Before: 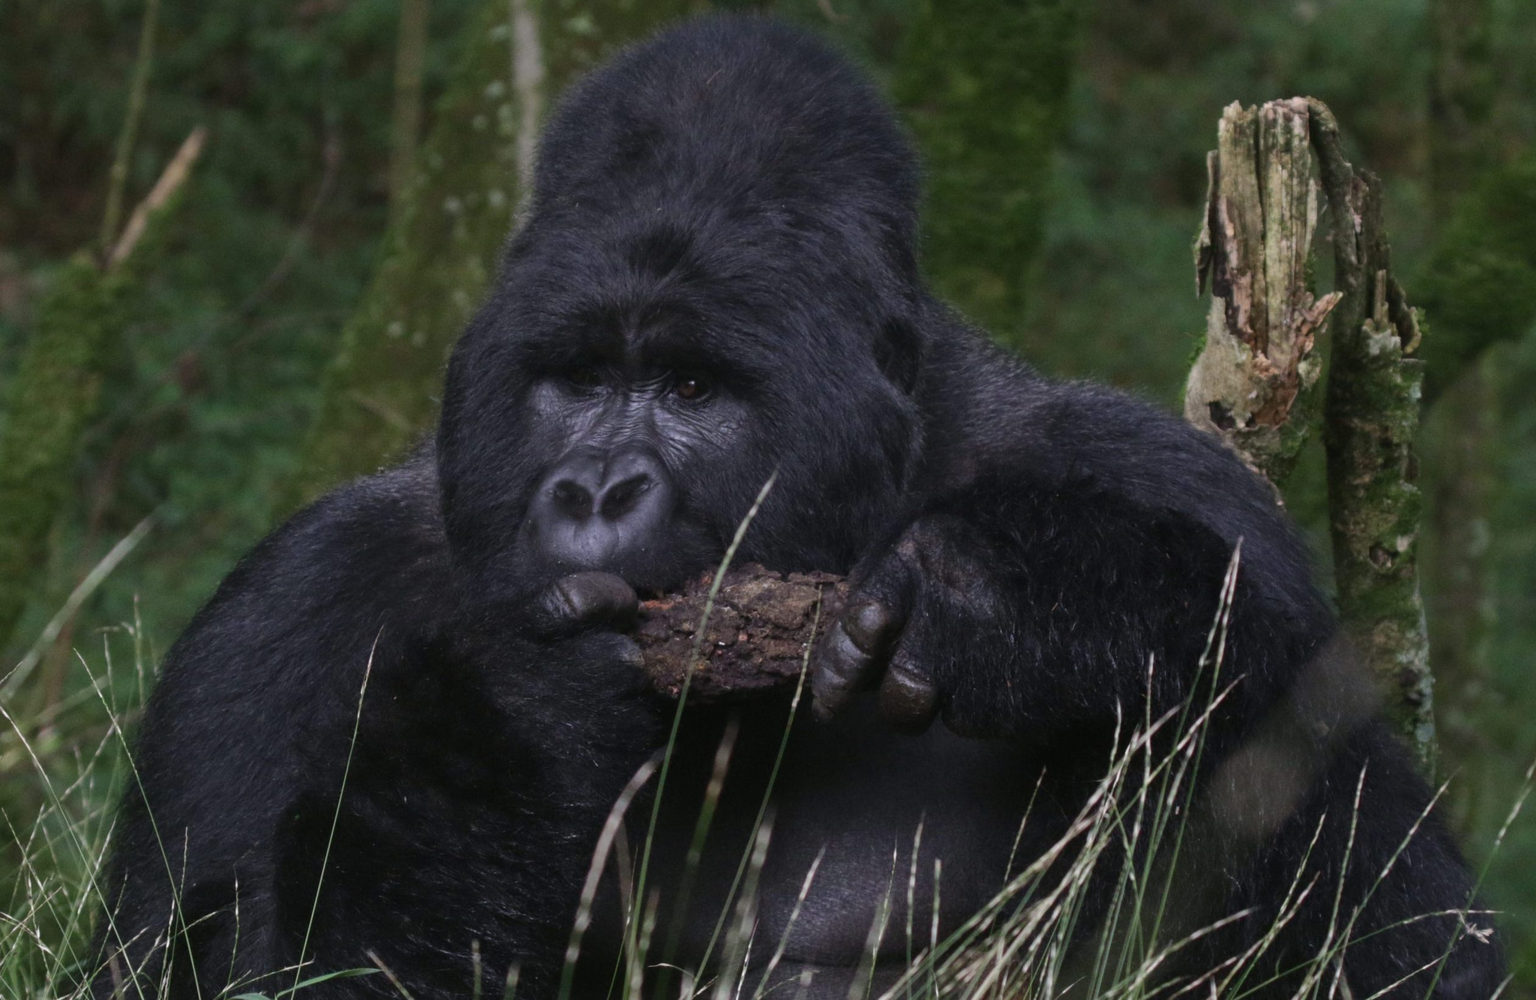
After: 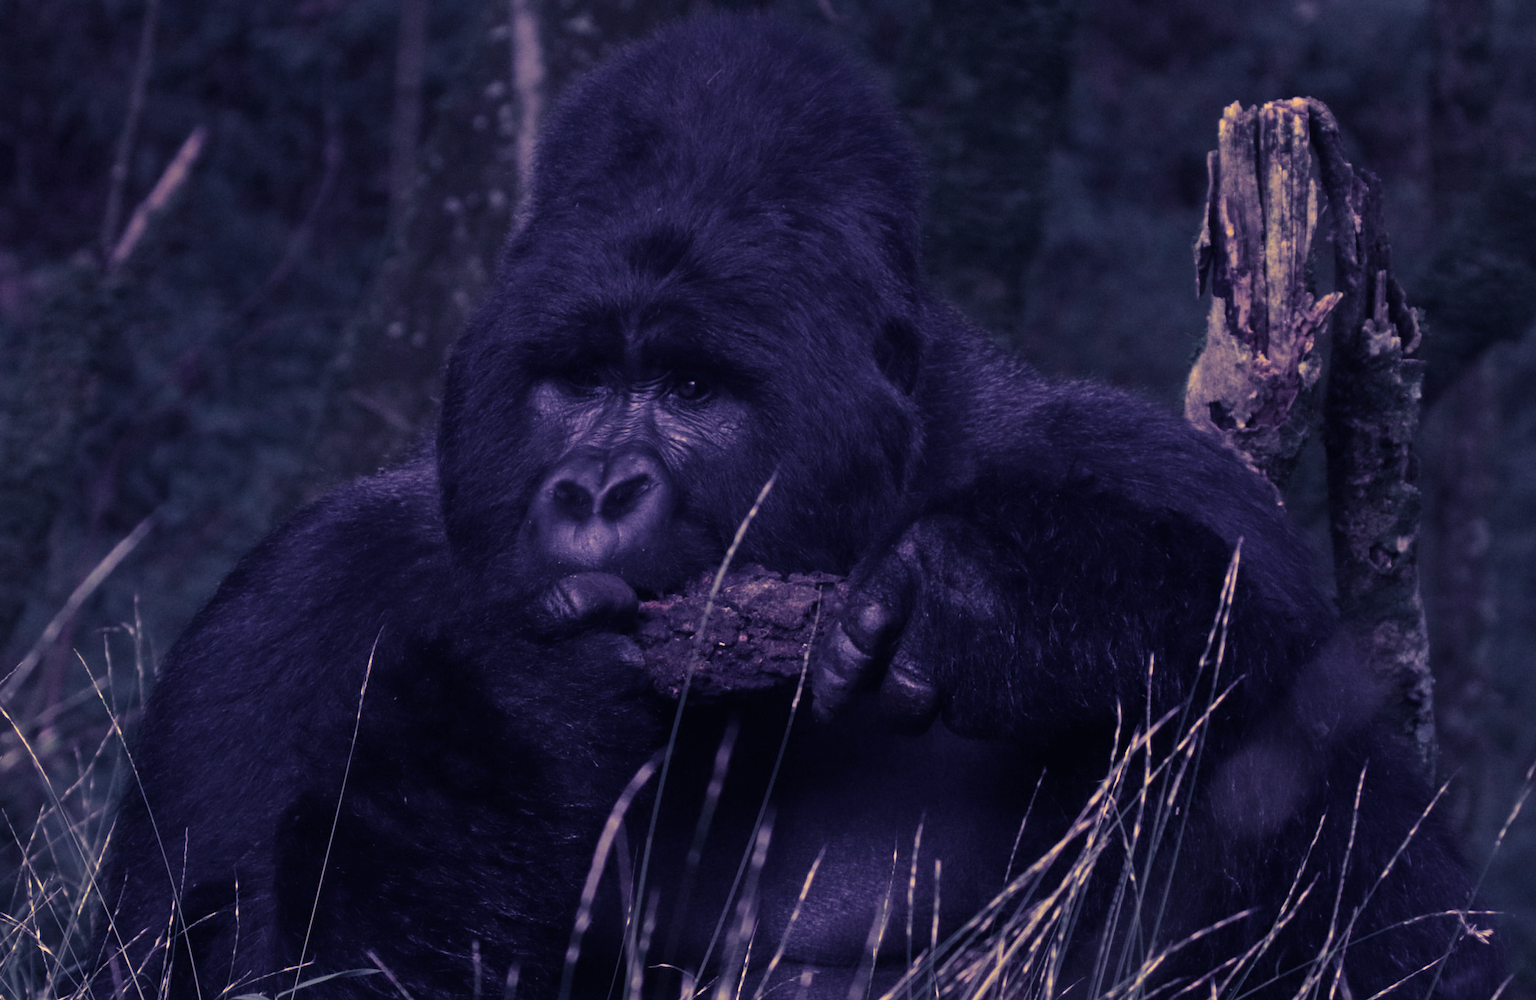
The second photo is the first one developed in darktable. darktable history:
local contrast: mode bilateral grid, contrast 15, coarseness 36, detail 105%, midtone range 0.2
color balance rgb: perceptual saturation grading › global saturation 20%, perceptual saturation grading › highlights -25%, perceptual saturation grading › shadows 50%
color correction: highlights a* 15, highlights b* 31.55
split-toning: shadows › hue 242.67°, shadows › saturation 0.733, highlights › hue 45.33°, highlights › saturation 0.667, balance -53.304, compress 21.15%
